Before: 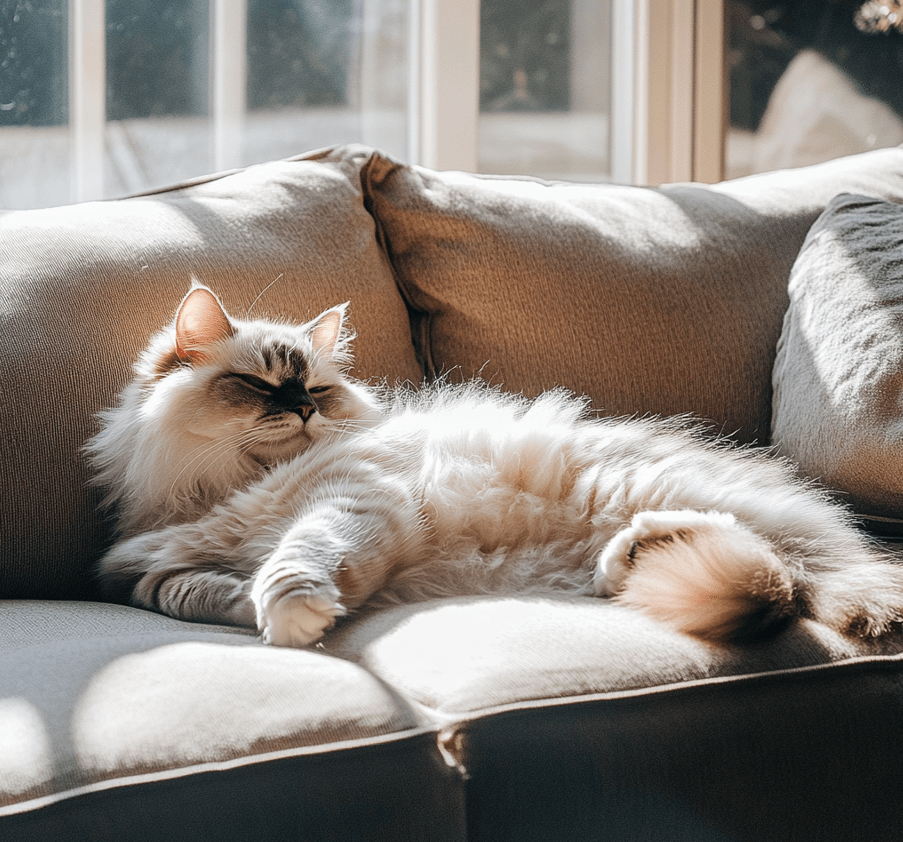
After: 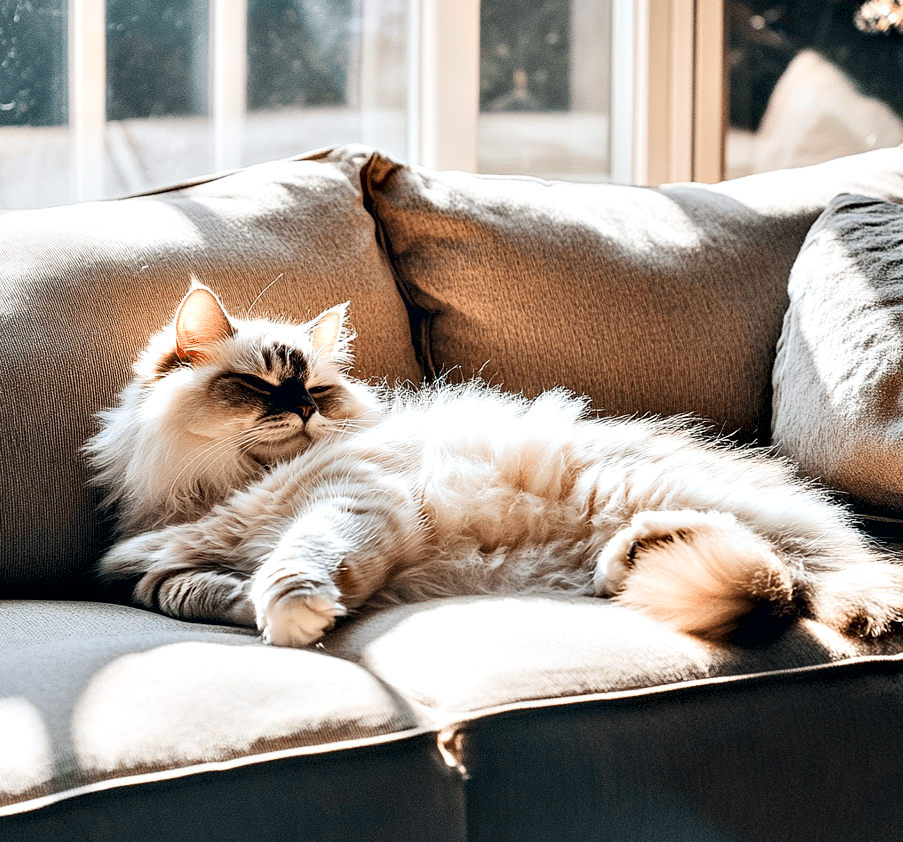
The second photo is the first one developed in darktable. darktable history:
exposure: exposure 0.02 EV, compensate highlight preservation false
contrast equalizer: octaves 7, y [[0.6 ×6], [0.55 ×6], [0 ×6], [0 ×6], [0 ×6]]
contrast brightness saturation: contrast 0.2, brightness 0.16, saturation 0.22
